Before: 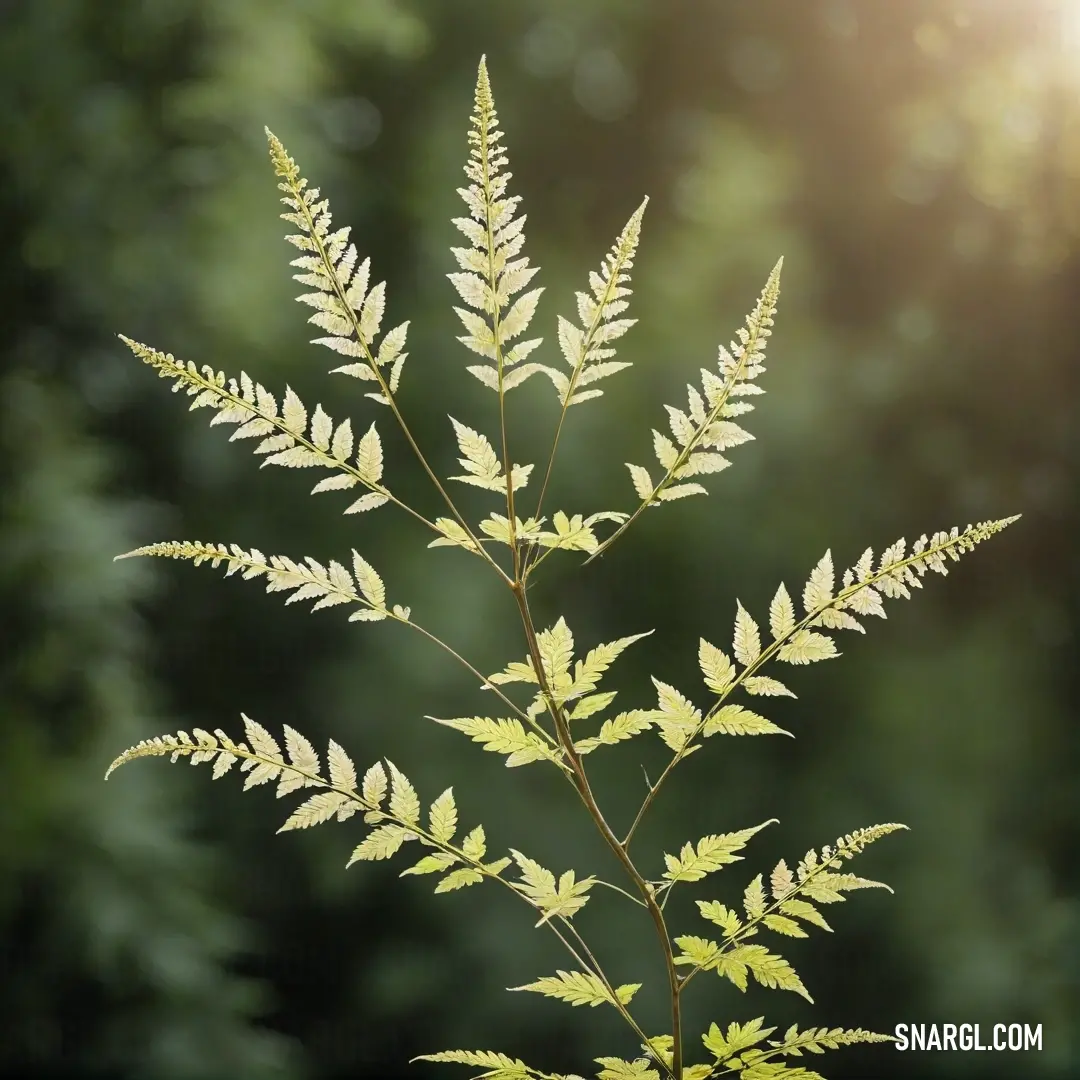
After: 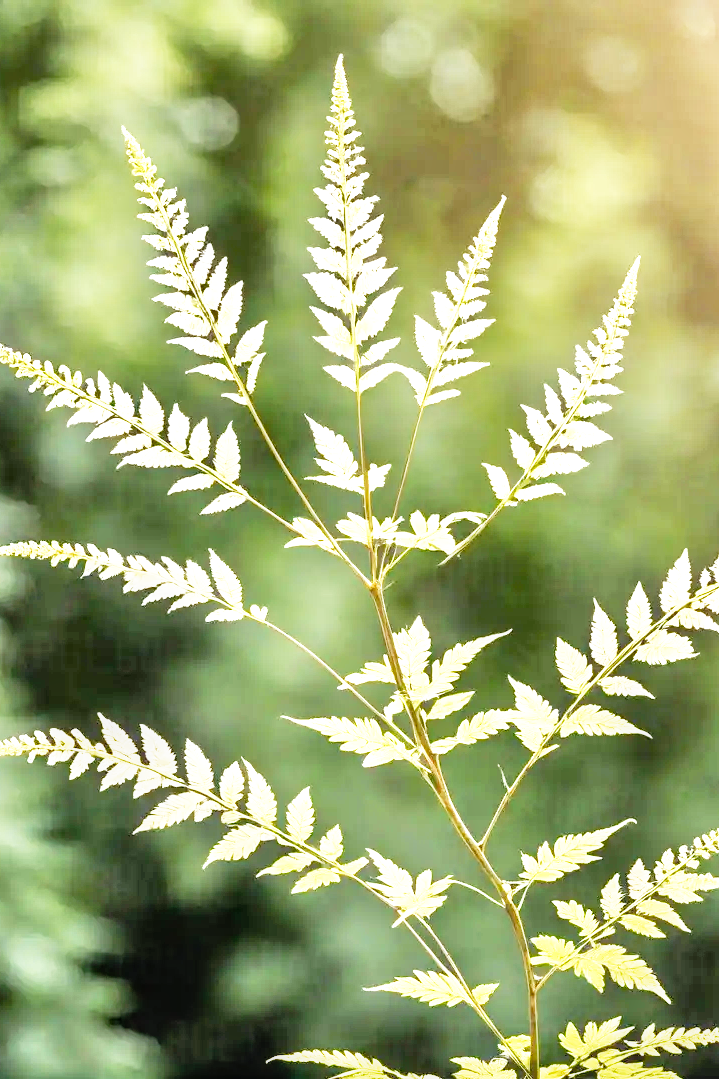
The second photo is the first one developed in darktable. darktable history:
base curve: curves: ch0 [(0, 0) (0.012, 0.01) (0.073, 0.168) (0.31, 0.711) (0.645, 0.957) (1, 1)], preserve colors none
shadows and highlights: shadows 39.96, highlights -54.98, low approximation 0.01, soften with gaussian
crop and rotate: left 13.356%, right 20.049%
tone equalizer: -7 EV 0.163 EV, -6 EV 0.585 EV, -5 EV 1.11 EV, -4 EV 1.29 EV, -3 EV 1.15 EV, -2 EV 0.6 EV, -1 EV 0.153 EV, mask exposure compensation -0.514 EV
exposure: black level correction 0, exposure 0.5 EV, compensate exposure bias true, compensate highlight preservation false
local contrast: on, module defaults
